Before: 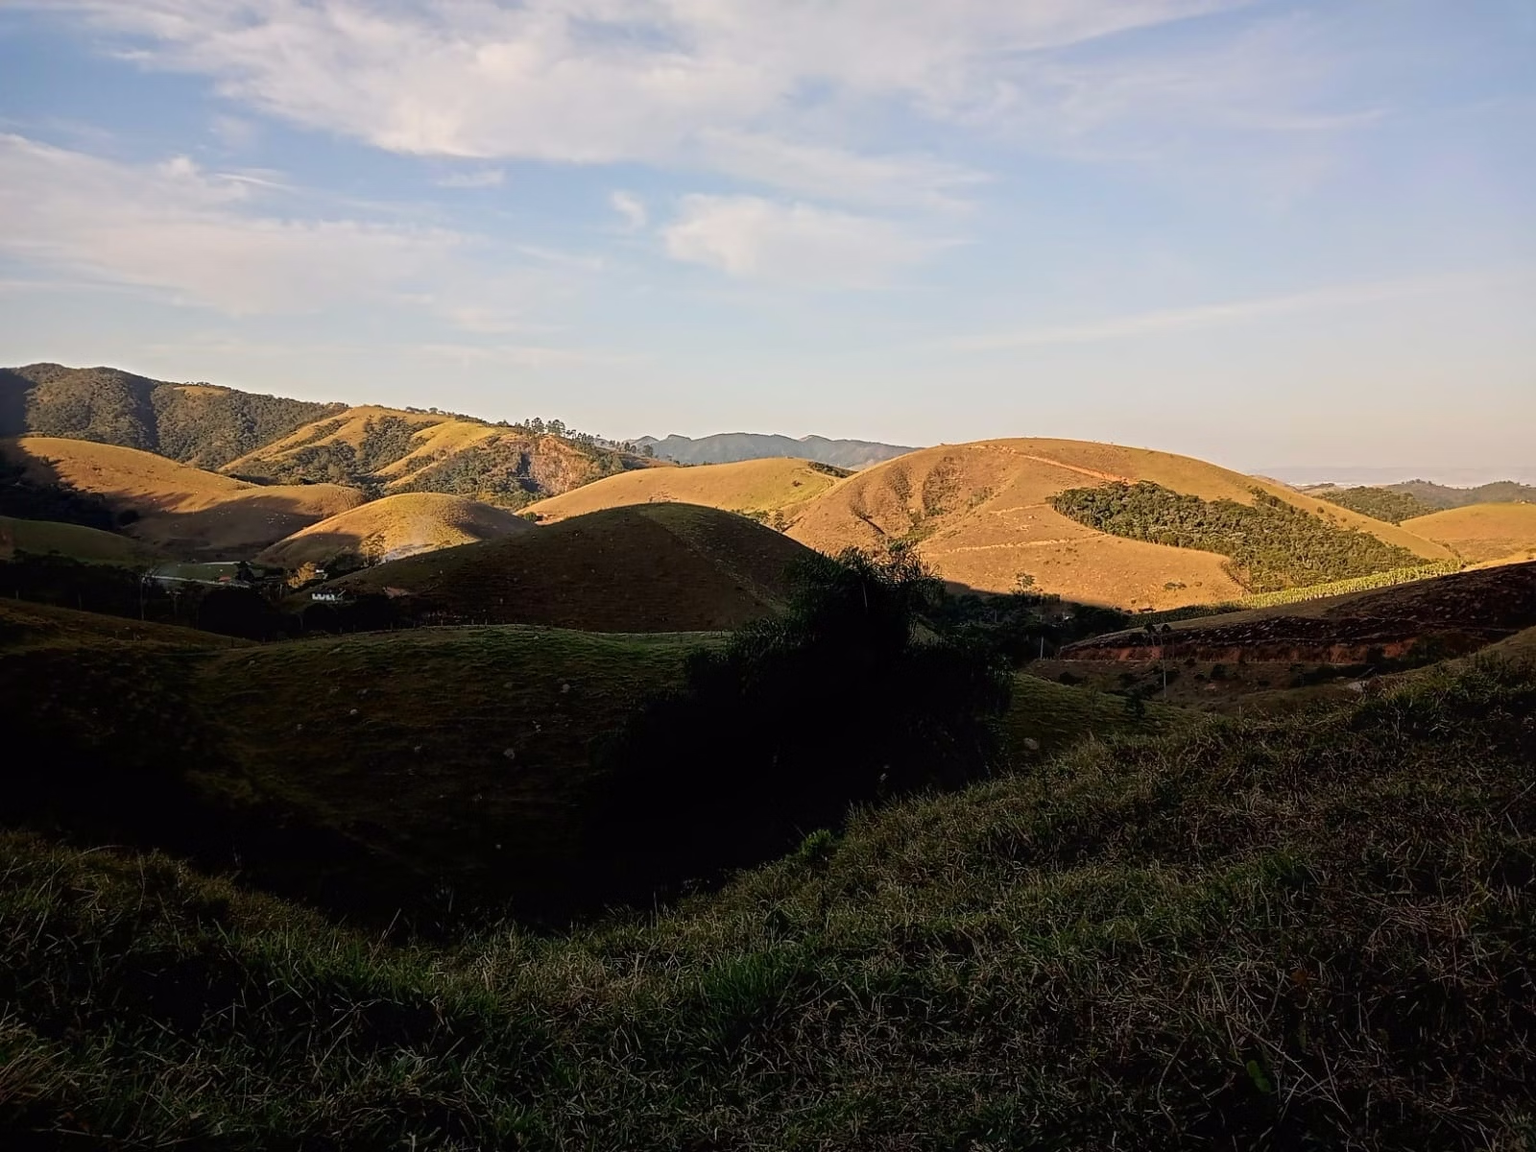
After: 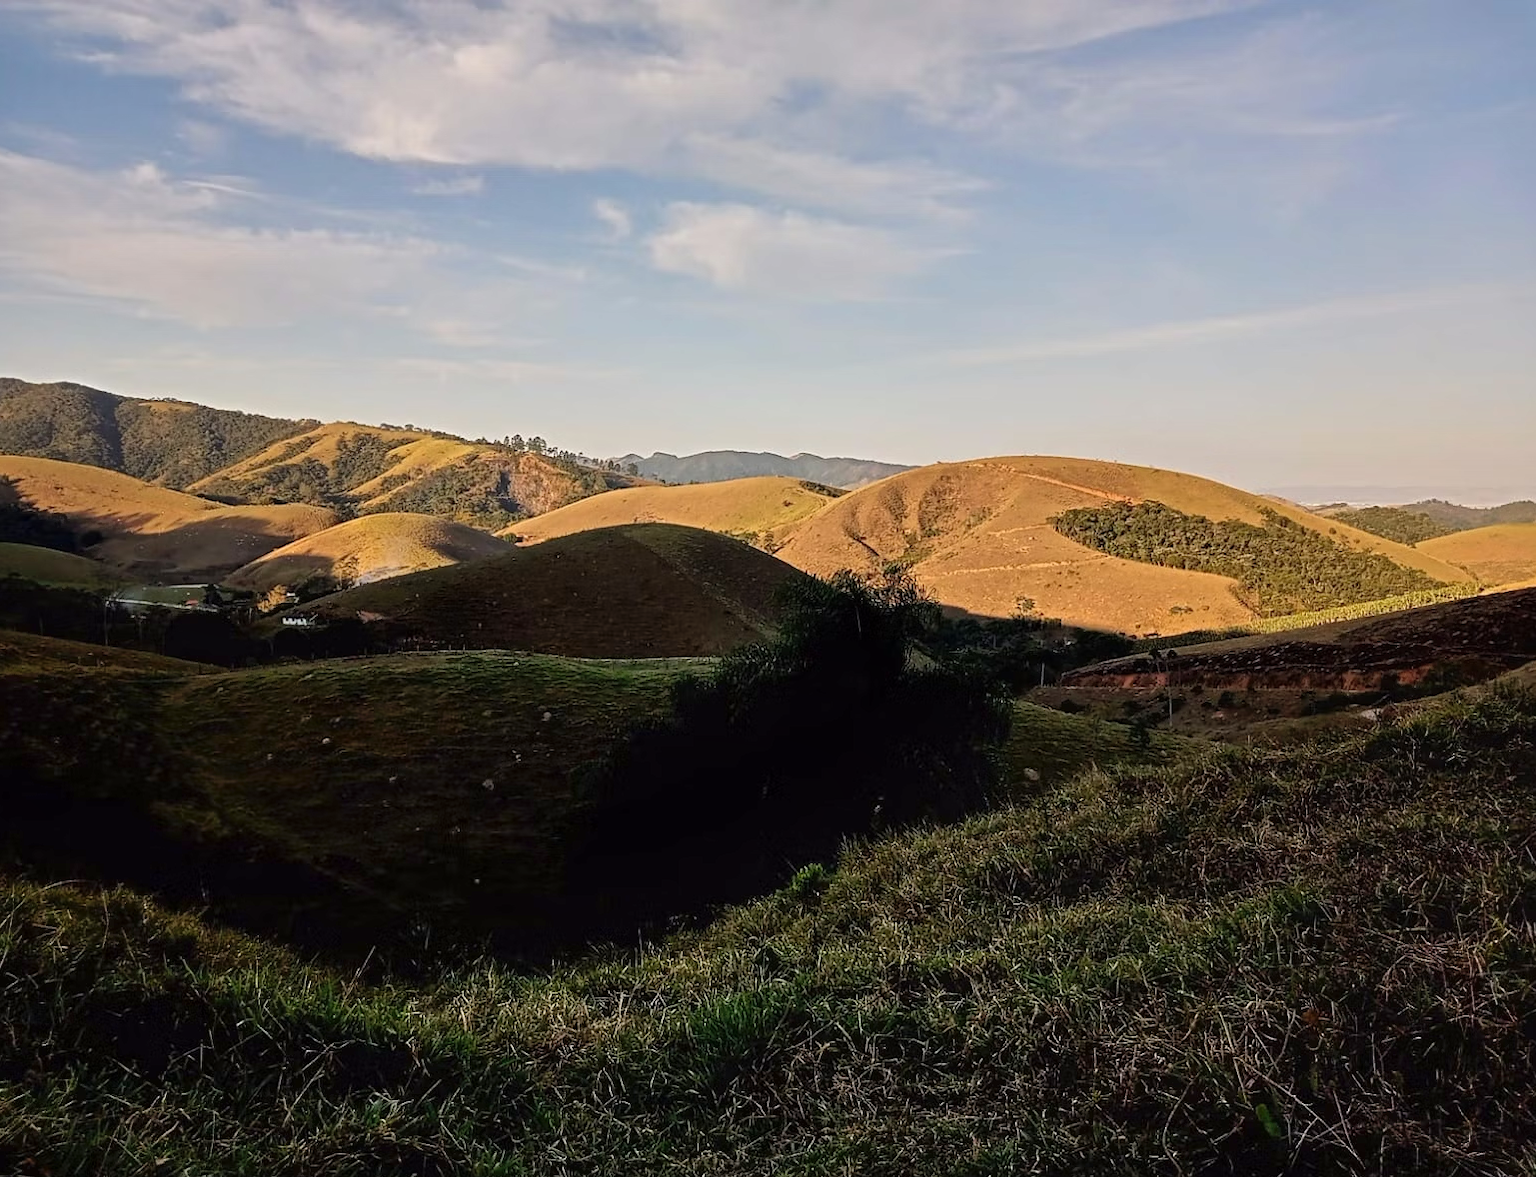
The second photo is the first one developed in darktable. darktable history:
shadows and highlights: soften with gaussian
crop and rotate: left 2.643%, right 1.234%, bottom 1.824%
